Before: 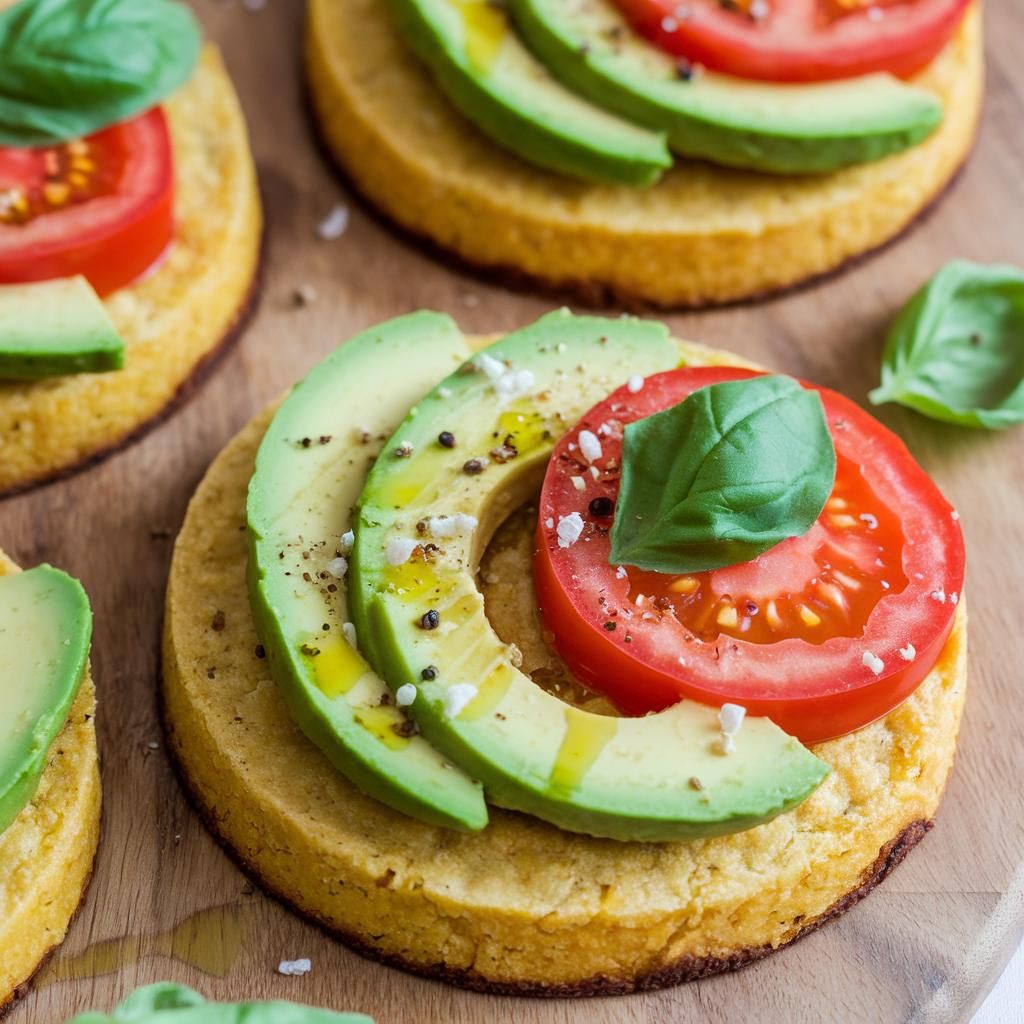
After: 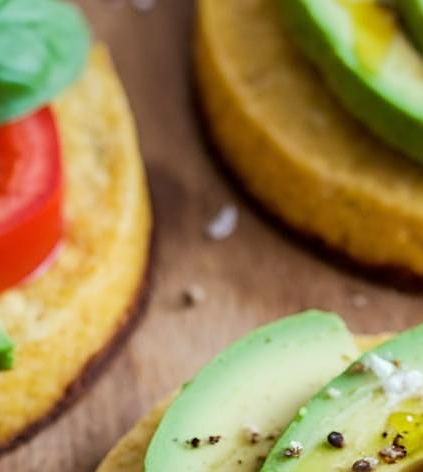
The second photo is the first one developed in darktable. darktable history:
sharpen: on, module defaults
crop and rotate: left 10.933%, top 0.05%, right 47.722%, bottom 53.82%
